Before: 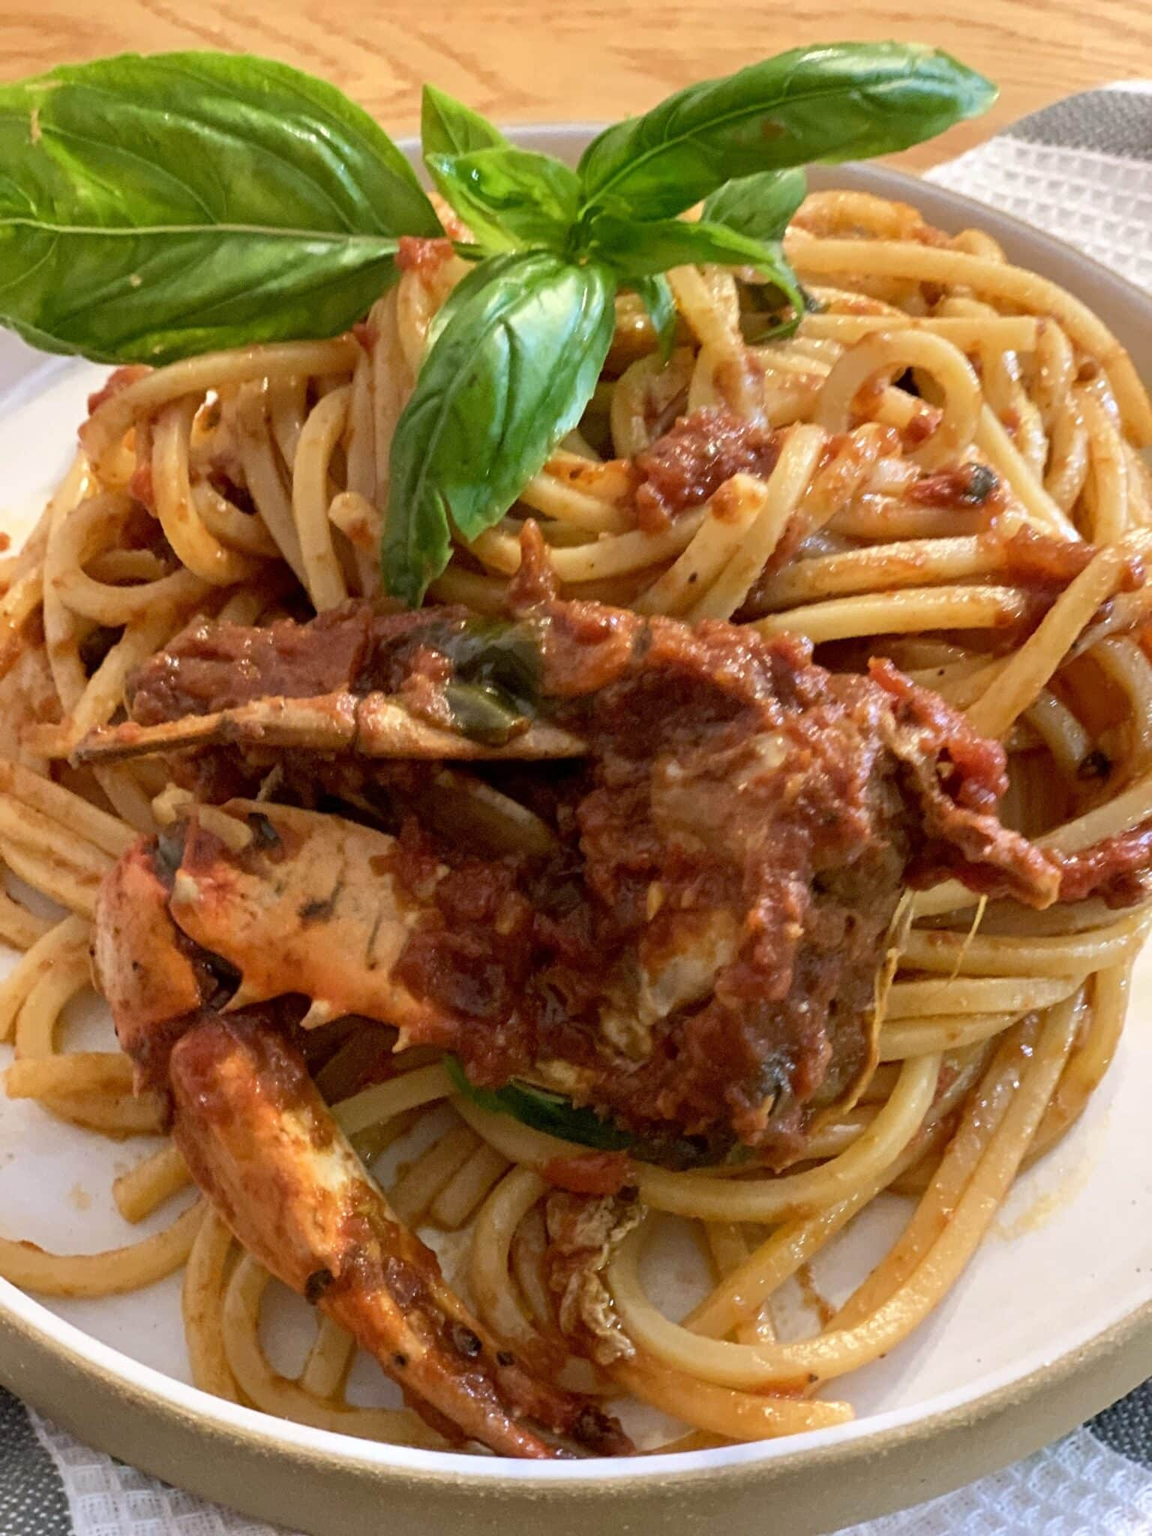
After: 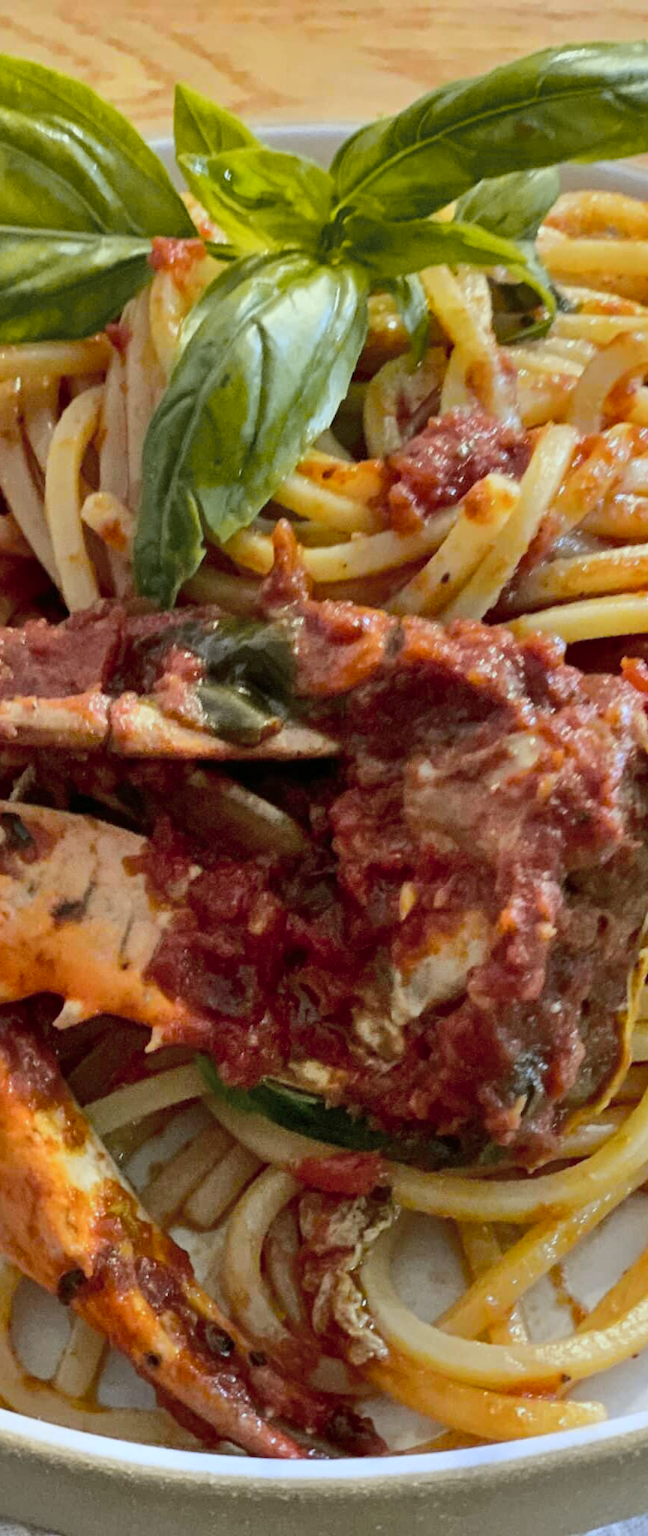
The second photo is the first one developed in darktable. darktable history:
crop: left 21.496%, right 22.254%
tone curve: curves: ch0 [(0, 0) (0.23, 0.205) (0.486, 0.52) (0.822, 0.825) (0.994, 0.955)]; ch1 [(0, 0) (0.226, 0.261) (0.379, 0.442) (0.469, 0.472) (0.495, 0.495) (0.514, 0.504) (0.561, 0.568) (0.59, 0.612) (1, 1)]; ch2 [(0, 0) (0.269, 0.299) (0.459, 0.441) (0.498, 0.499) (0.523, 0.52) (0.586, 0.569) (0.635, 0.617) (0.659, 0.681) (0.718, 0.764) (1, 1)], color space Lab, independent channels, preserve colors none
white balance: red 0.925, blue 1.046
shadows and highlights: low approximation 0.01, soften with gaussian
